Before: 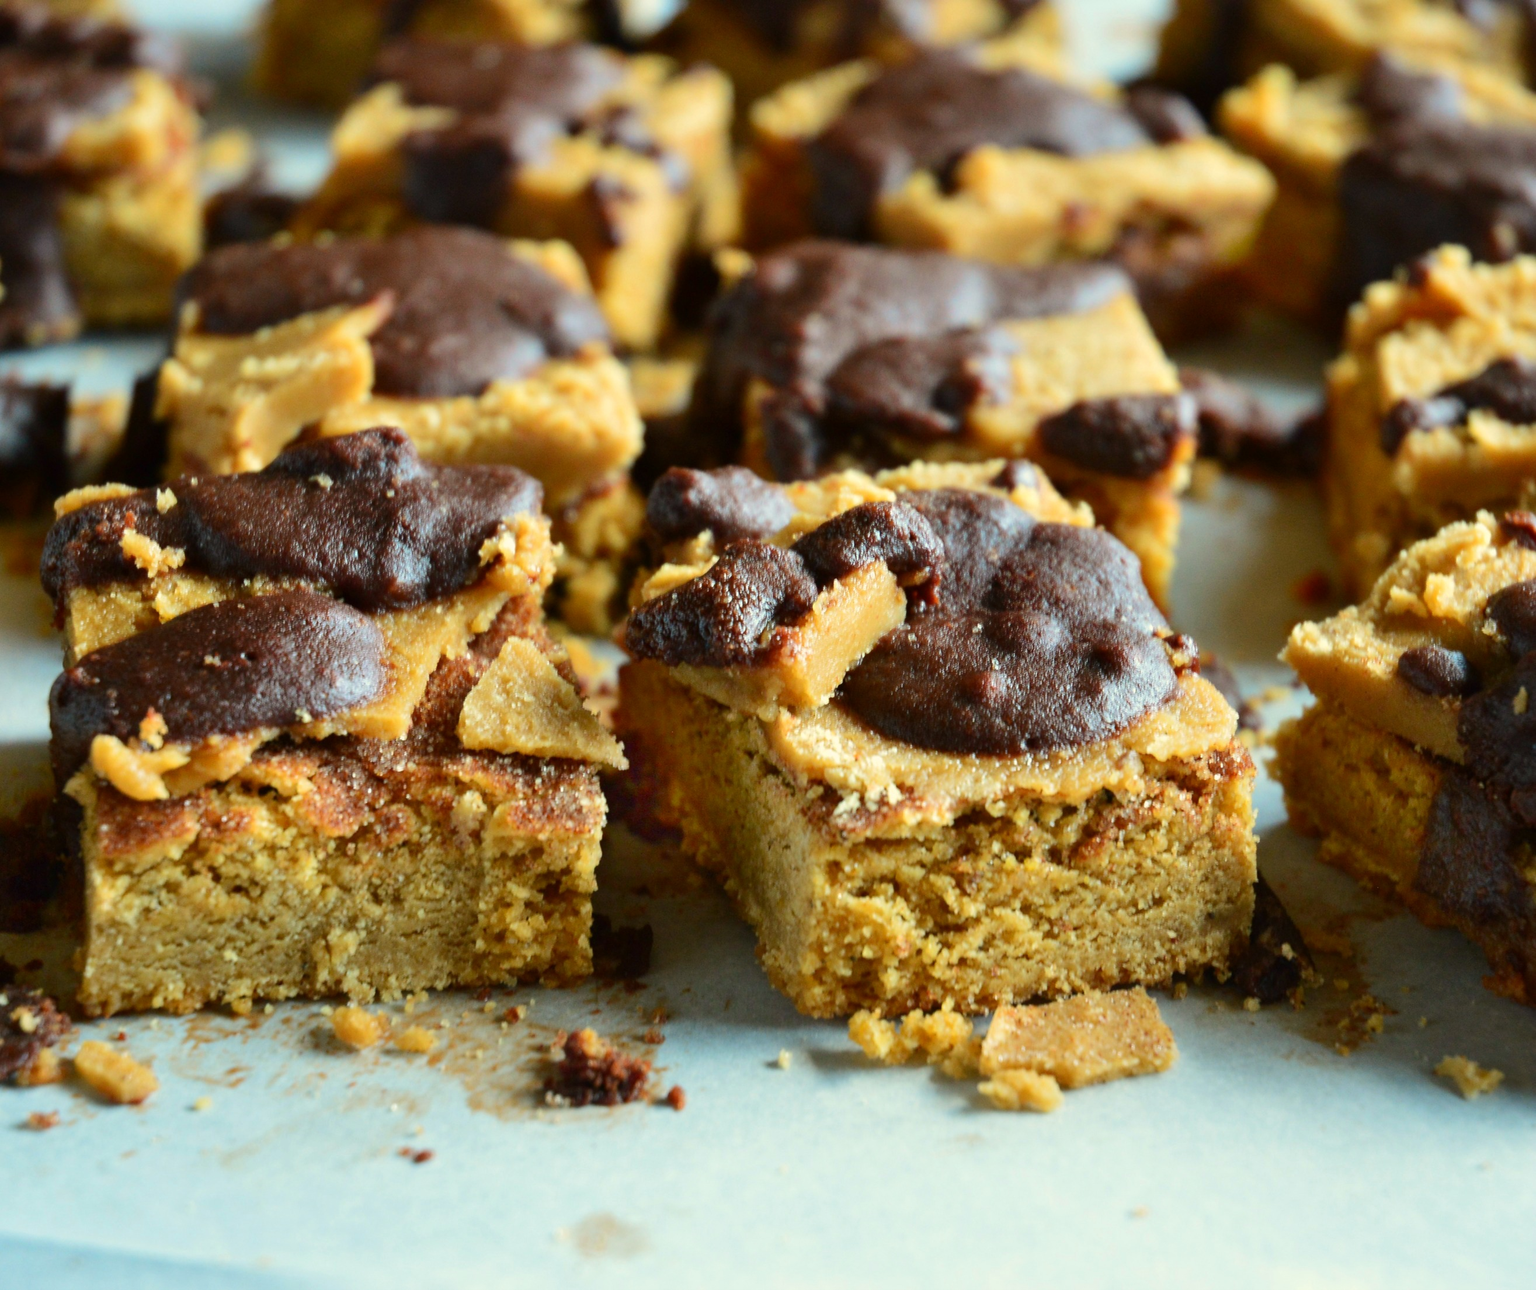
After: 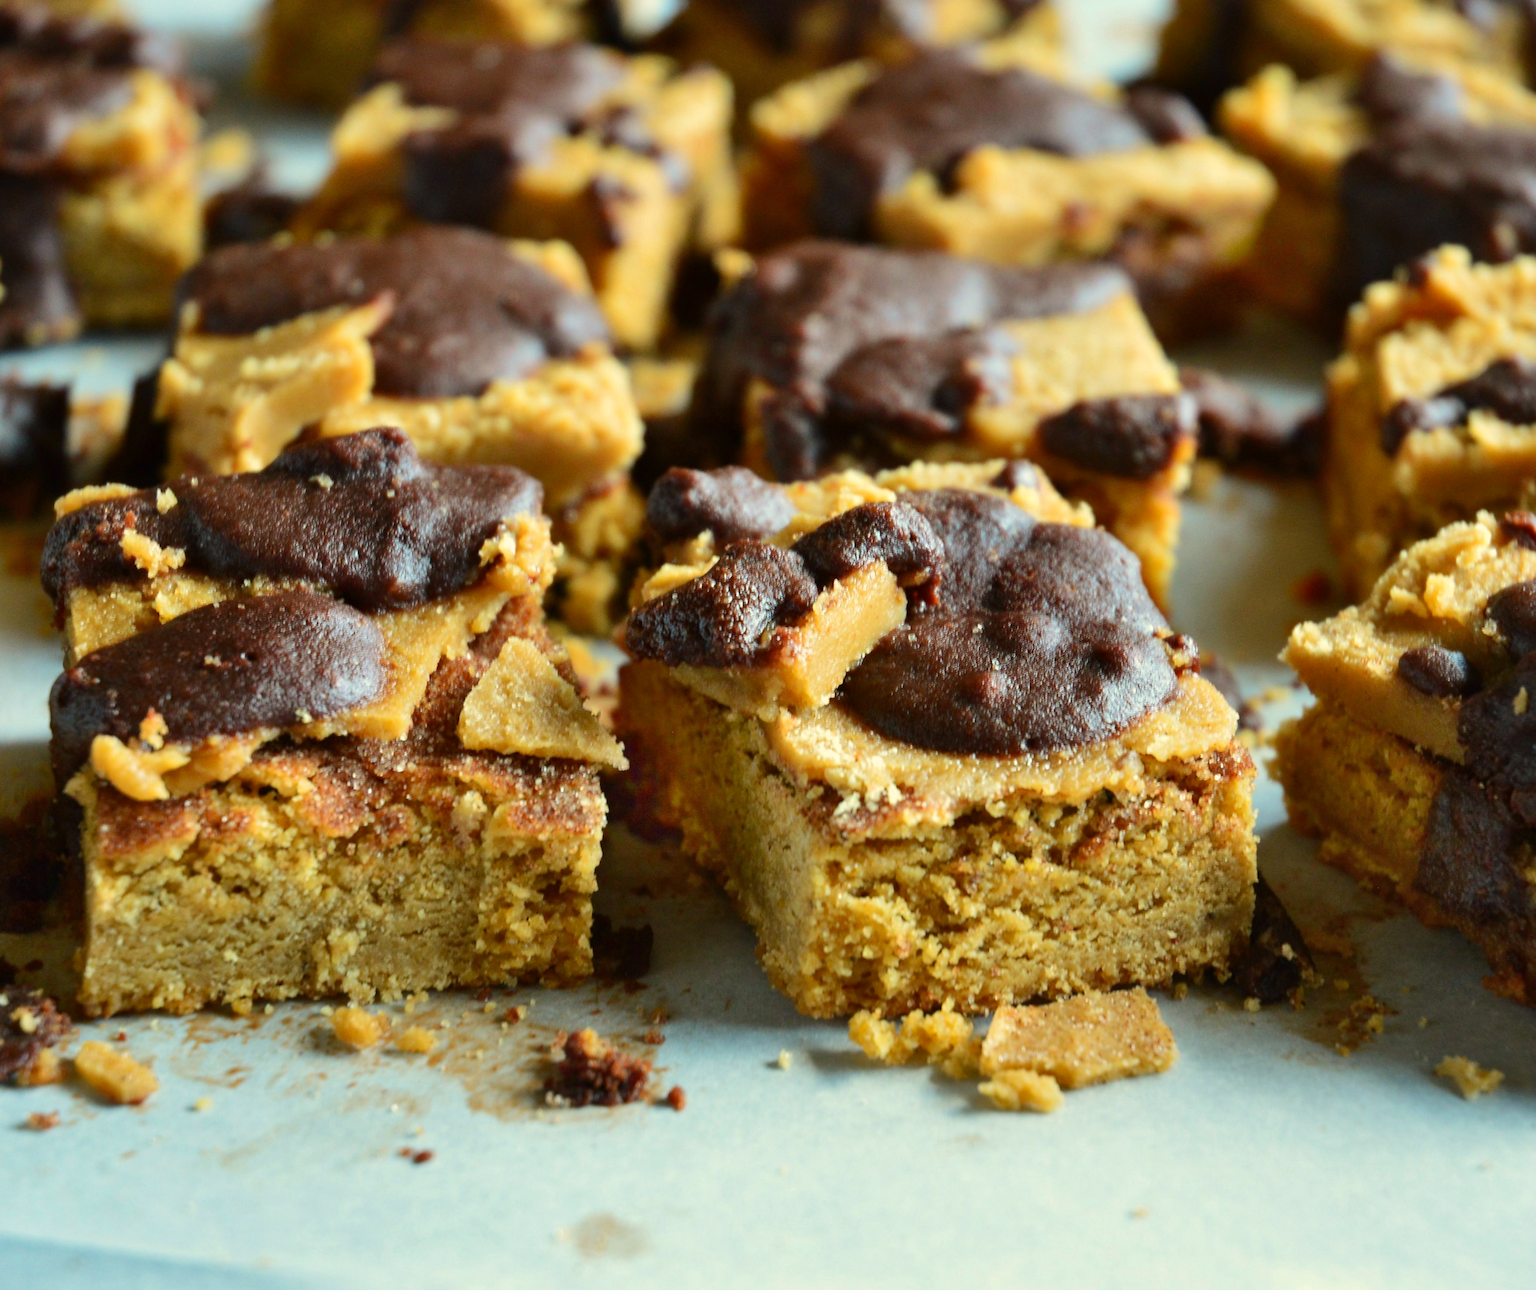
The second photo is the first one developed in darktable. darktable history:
shadows and highlights: radius 125.22, shadows 30.55, highlights -30.7, highlights color adjustment 89.57%, low approximation 0.01, soften with gaussian
color correction: highlights b* 2.91
